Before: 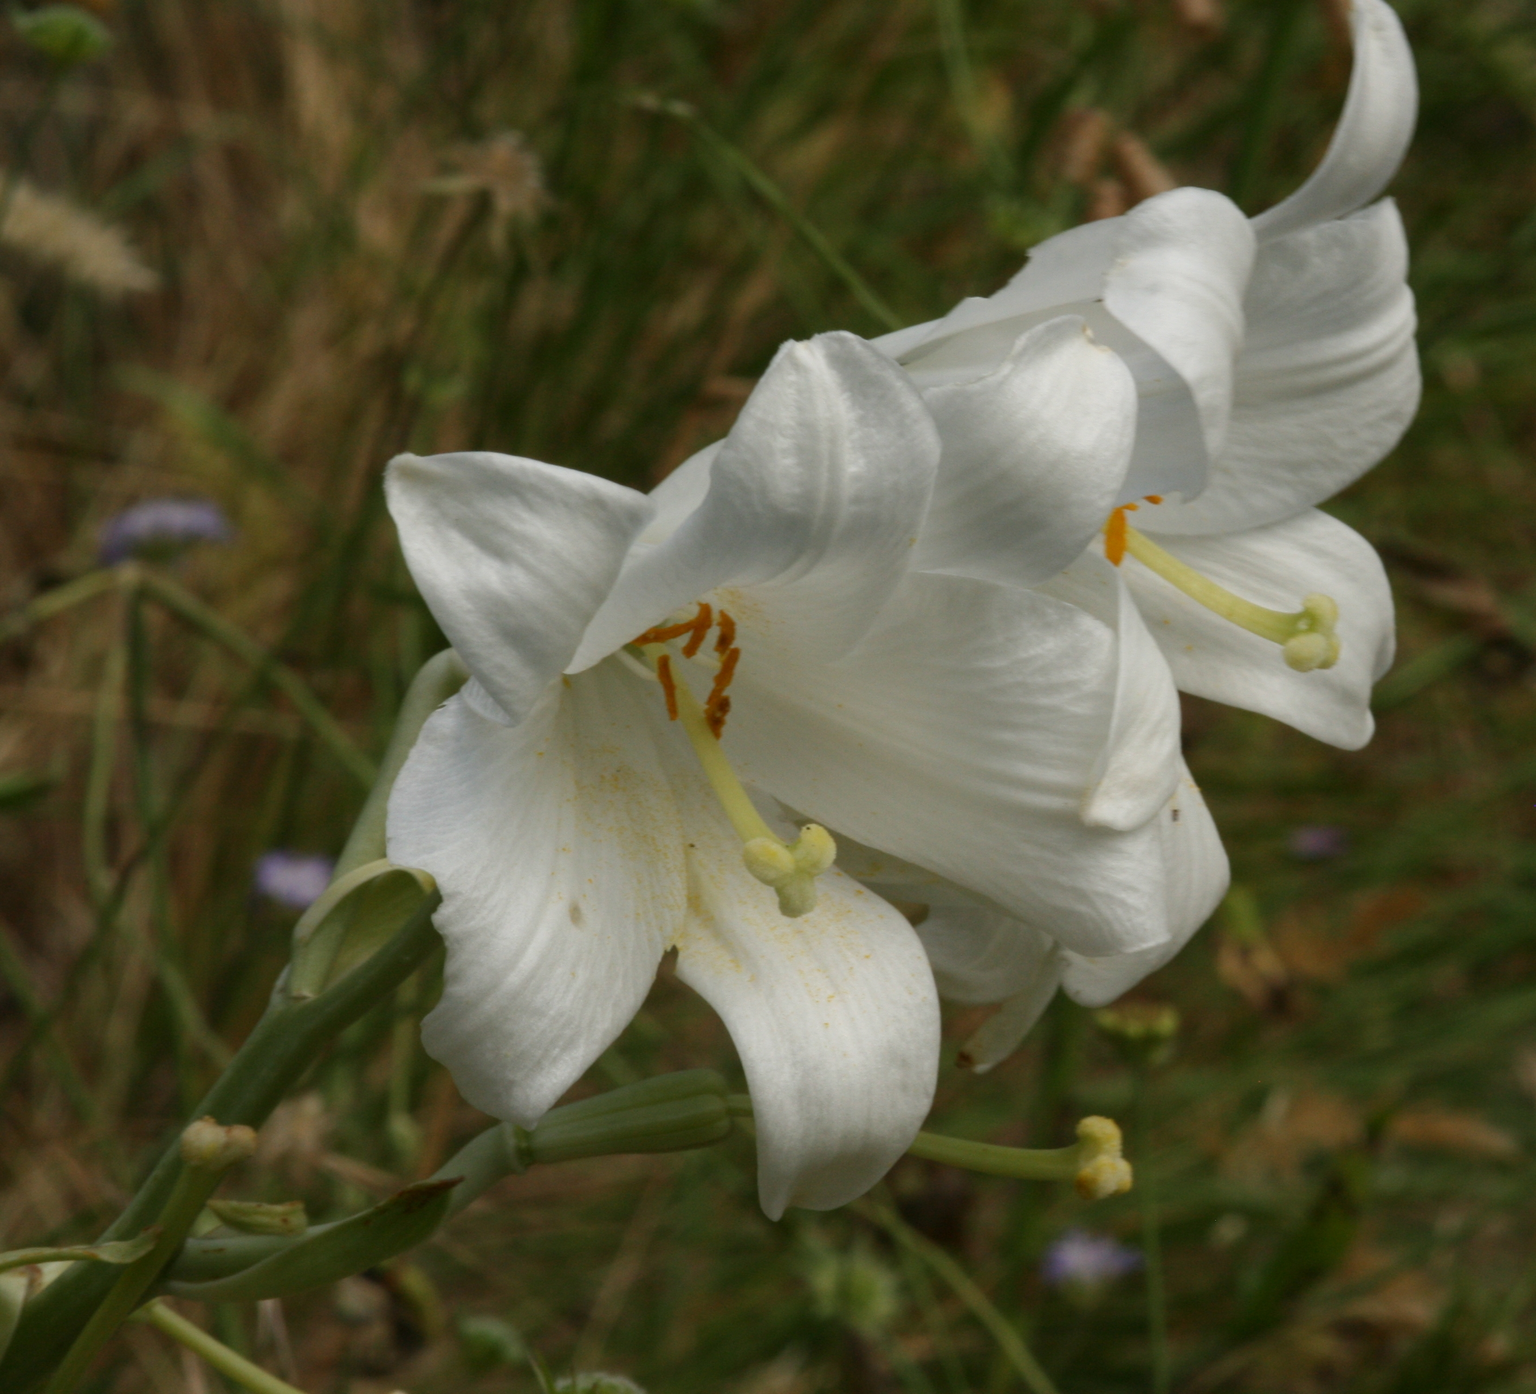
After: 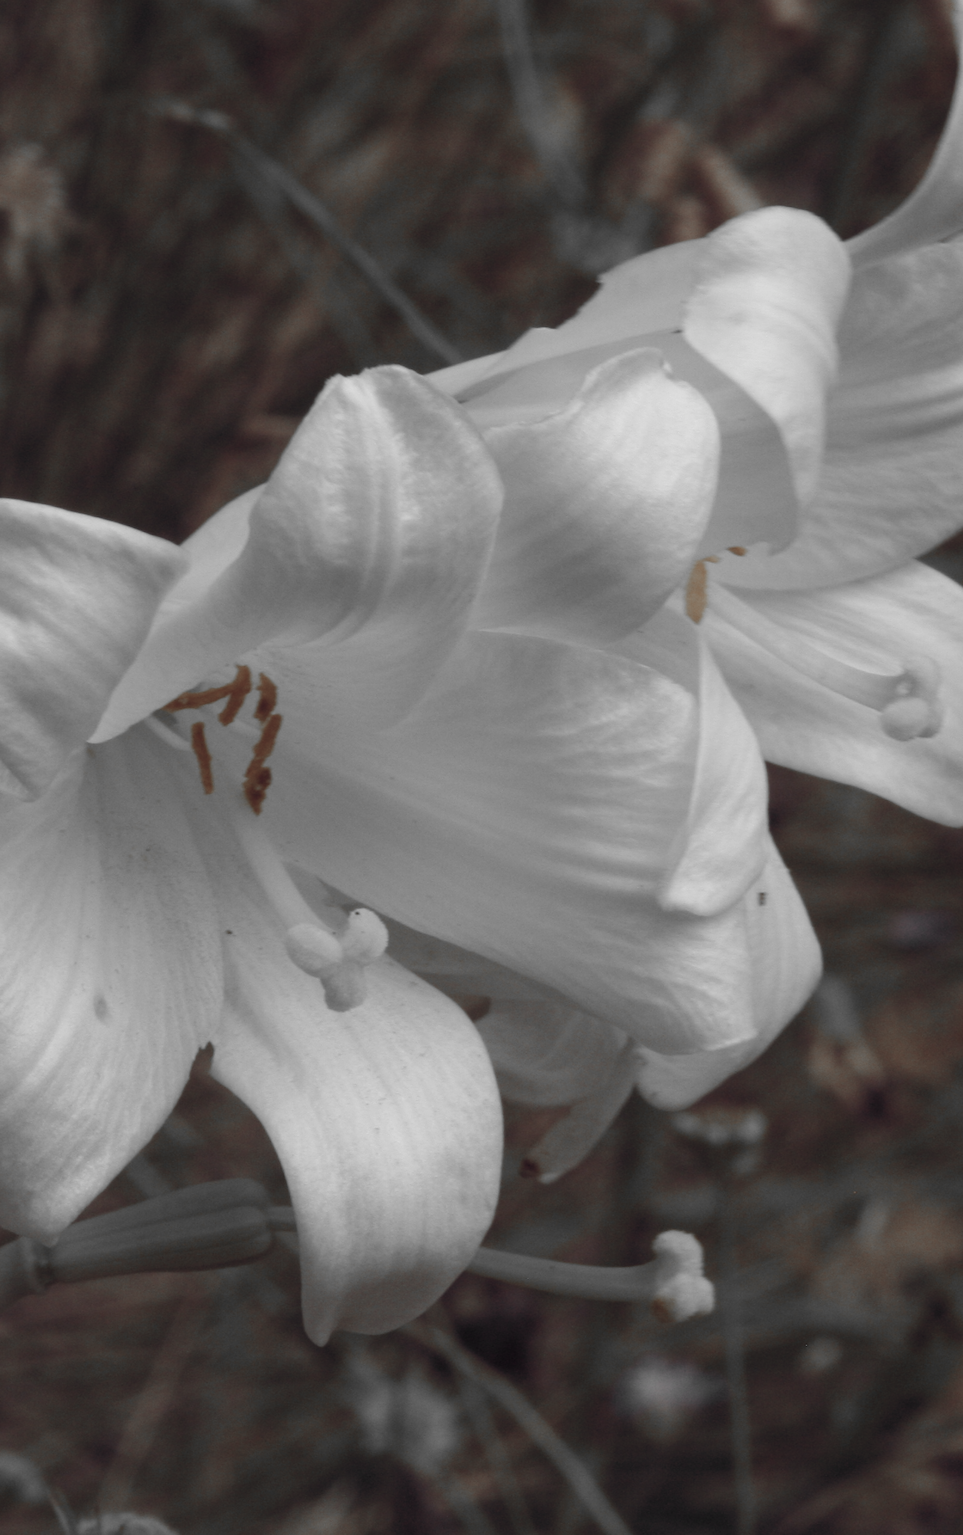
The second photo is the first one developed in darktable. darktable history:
color zones: curves: ch0 [(0, 0.497) (0.096, 0.361) (0.221, 0.538) (0.429, 0.5) (0.571, 0.5) (0.714, 0.5) (0.857, 0.5) (1, 0.497)]; ch1 [(0, 0.5) (0.143, 0.5) (0.257, -0.002) (0.429, 0.04) (0.571, -0.001) (0.714, -0.015) (0.857, 0.024) (1, 0.5)]
crop: left 31.547%, top 0.022%, right 11.535%
color correction: highlights a* -20.51, highlights b* 20.94, shadows a* 19.36, shadows b* -20.71, saturation 0.402
